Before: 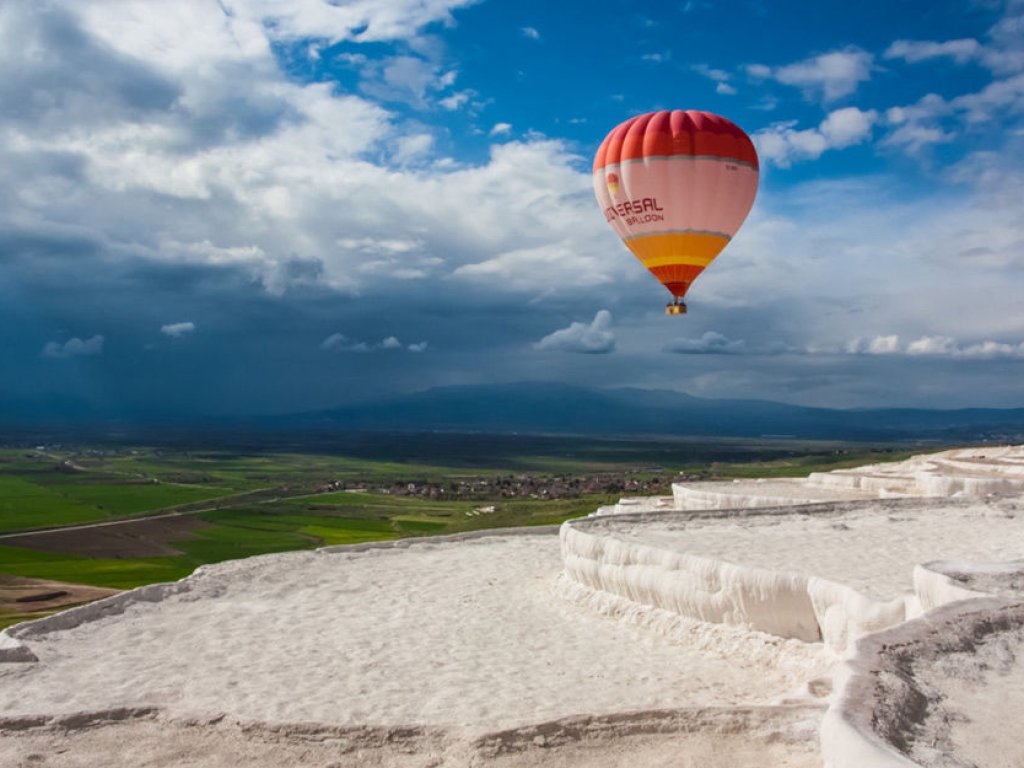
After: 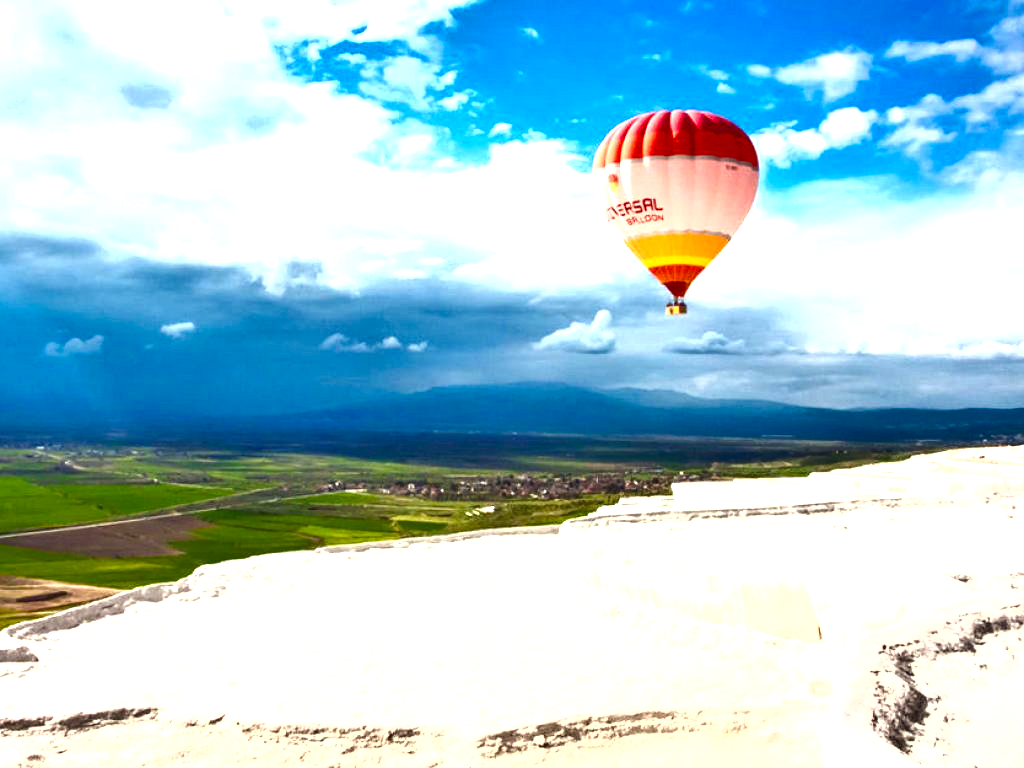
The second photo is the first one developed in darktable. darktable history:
shadows and highlights: shadows -88.03, highlights -35.45, shadows color adjustment 99.15%, highlights color adjustment 0%, soften with gaussian
exposure: black level correction 0, exposure 1.5 EV, compensate exposure bias true, compensate highlight preservation false
color balance rgb: shadows lift › luminance -21.66%, shadows lift › chroma 6.57%, shadows lift › hue 270°, power › chroma 0.68%, power › hue 60°, highlights gain › luminance 6.08%, highlights gain › chroma 1.33%, highlights gain › hue 90°, global offset › luminance -0.87%, perceptual saturation grading › global saturation 26.86%, perceptual saturation grading › highlights -28.39%, perceptual saturation grading › mid-tones 15.22%, perceptual saturation grading › shadows 33.98%, perceptual brilliance grading › highlights 10%, perceptual brilliance grading › mid-tones 5%
